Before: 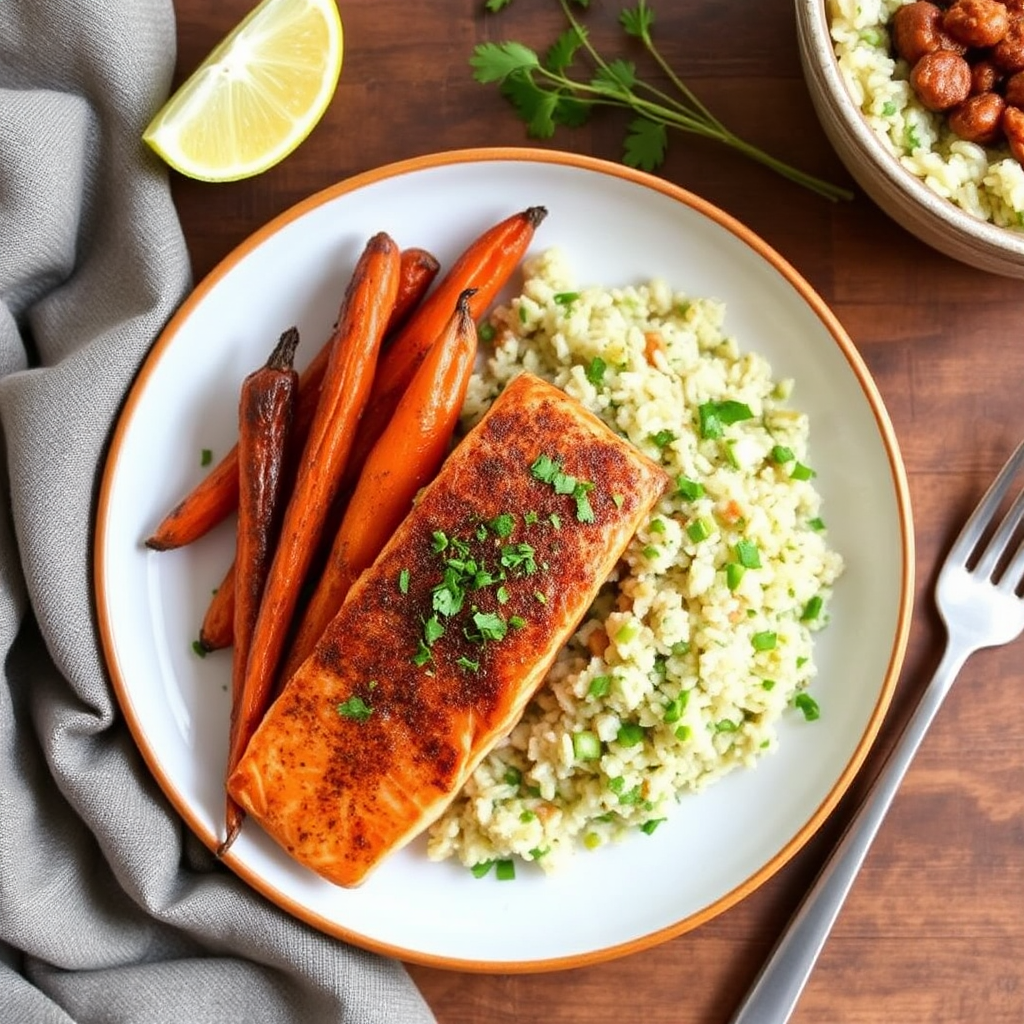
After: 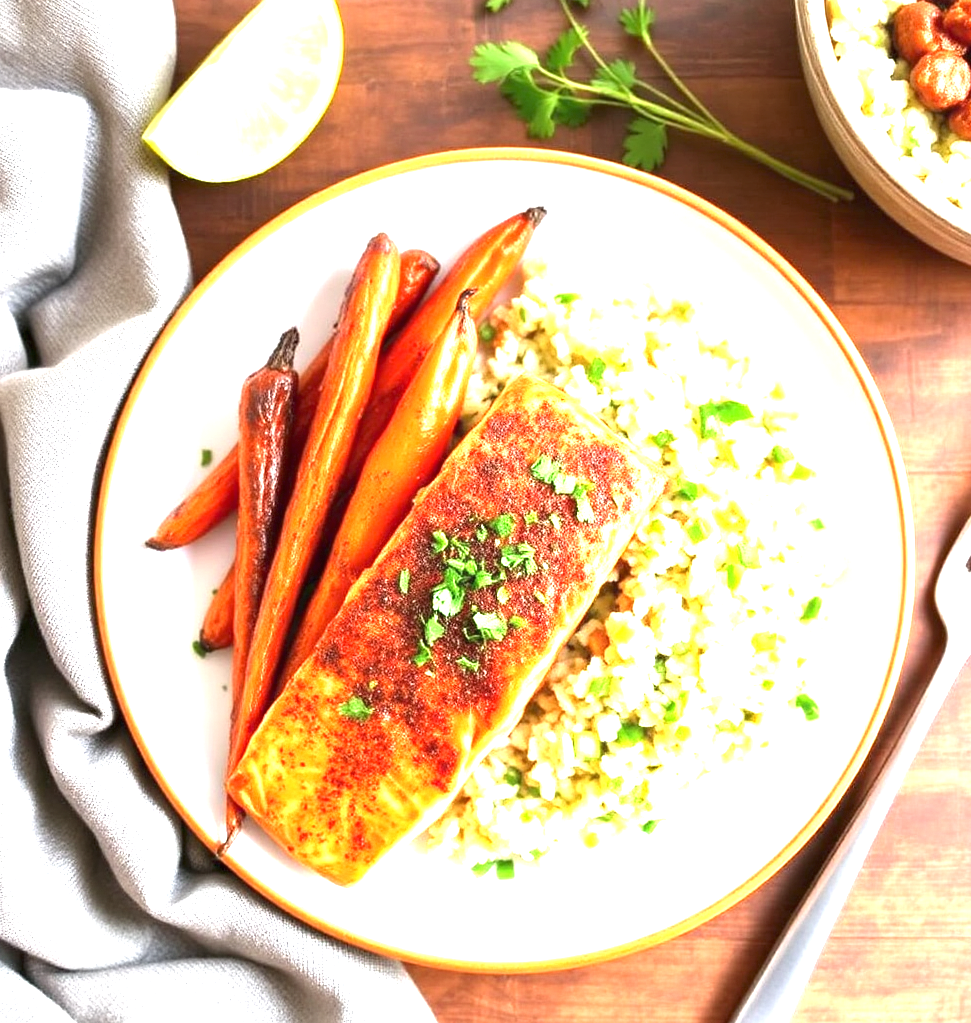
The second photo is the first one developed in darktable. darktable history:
exposure: black level correction 0, exposure 2 EV, compensate highlight preservation false
crop and rotate: right 5.167%
